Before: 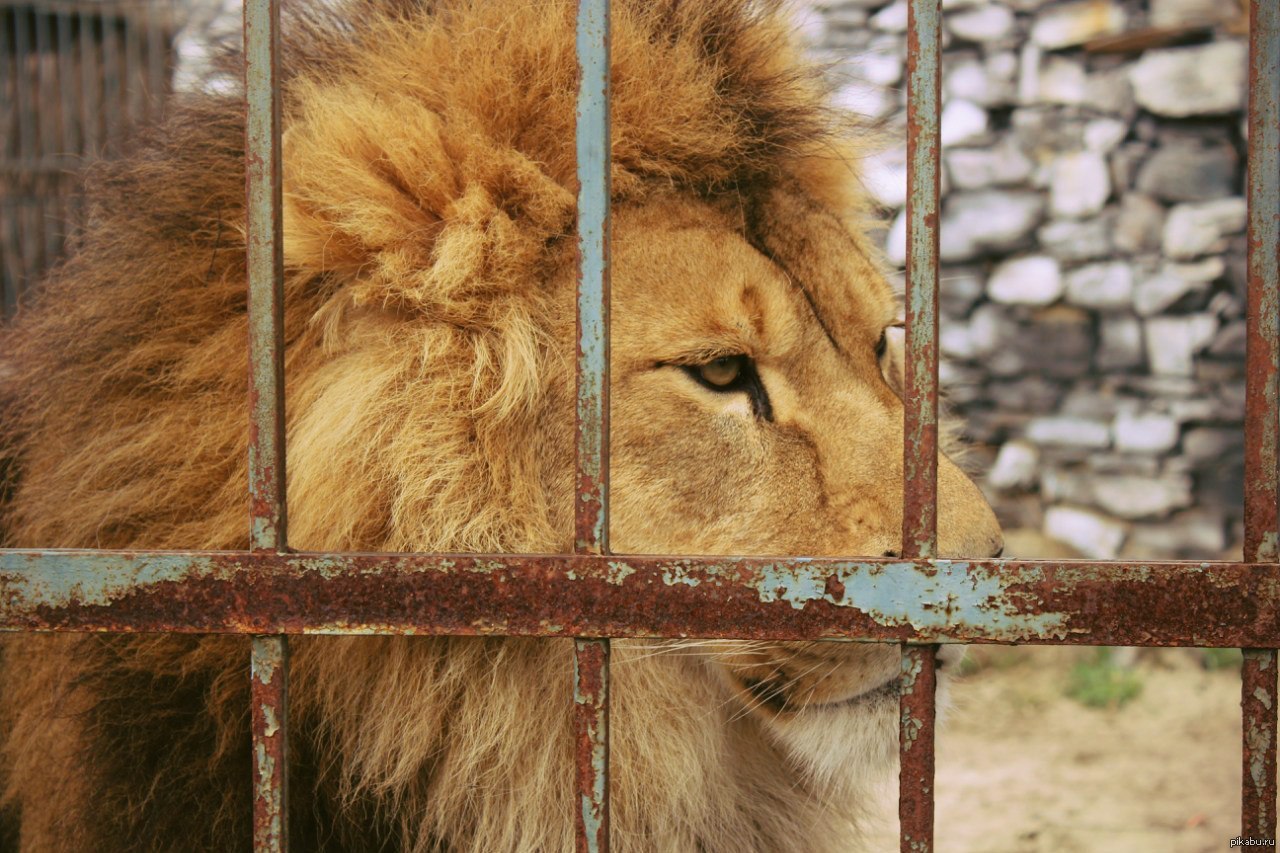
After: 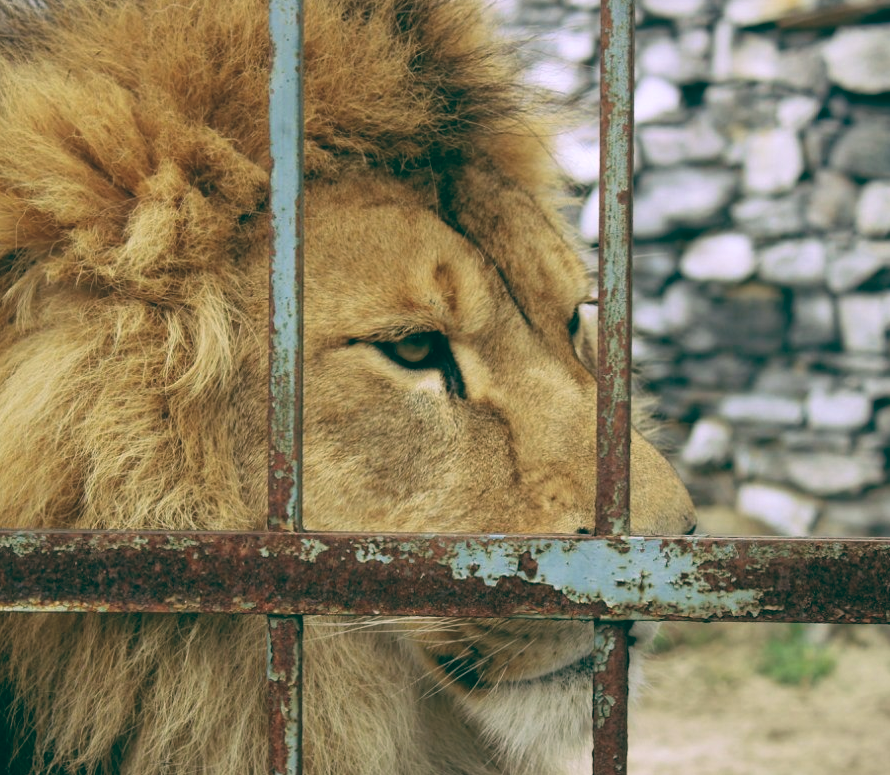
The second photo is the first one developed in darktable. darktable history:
crop and rotate: left 24.034%, top 2.838%, right 6.406%, bottom 6.299%
contrast brightness saturation: saturation -0.05
white balance: red 0.931, blue 1.11
tone equalizer: on, module defaults
color balance: lift [1.005, 0.99, 1.007, 1.01], gamma [1, 0.979, 1.011, 1.021], gain [0.923, 1.098, 1.025, 0.902], input saturation 90.45%, contrast 7.73%, output saturation 105.91%
